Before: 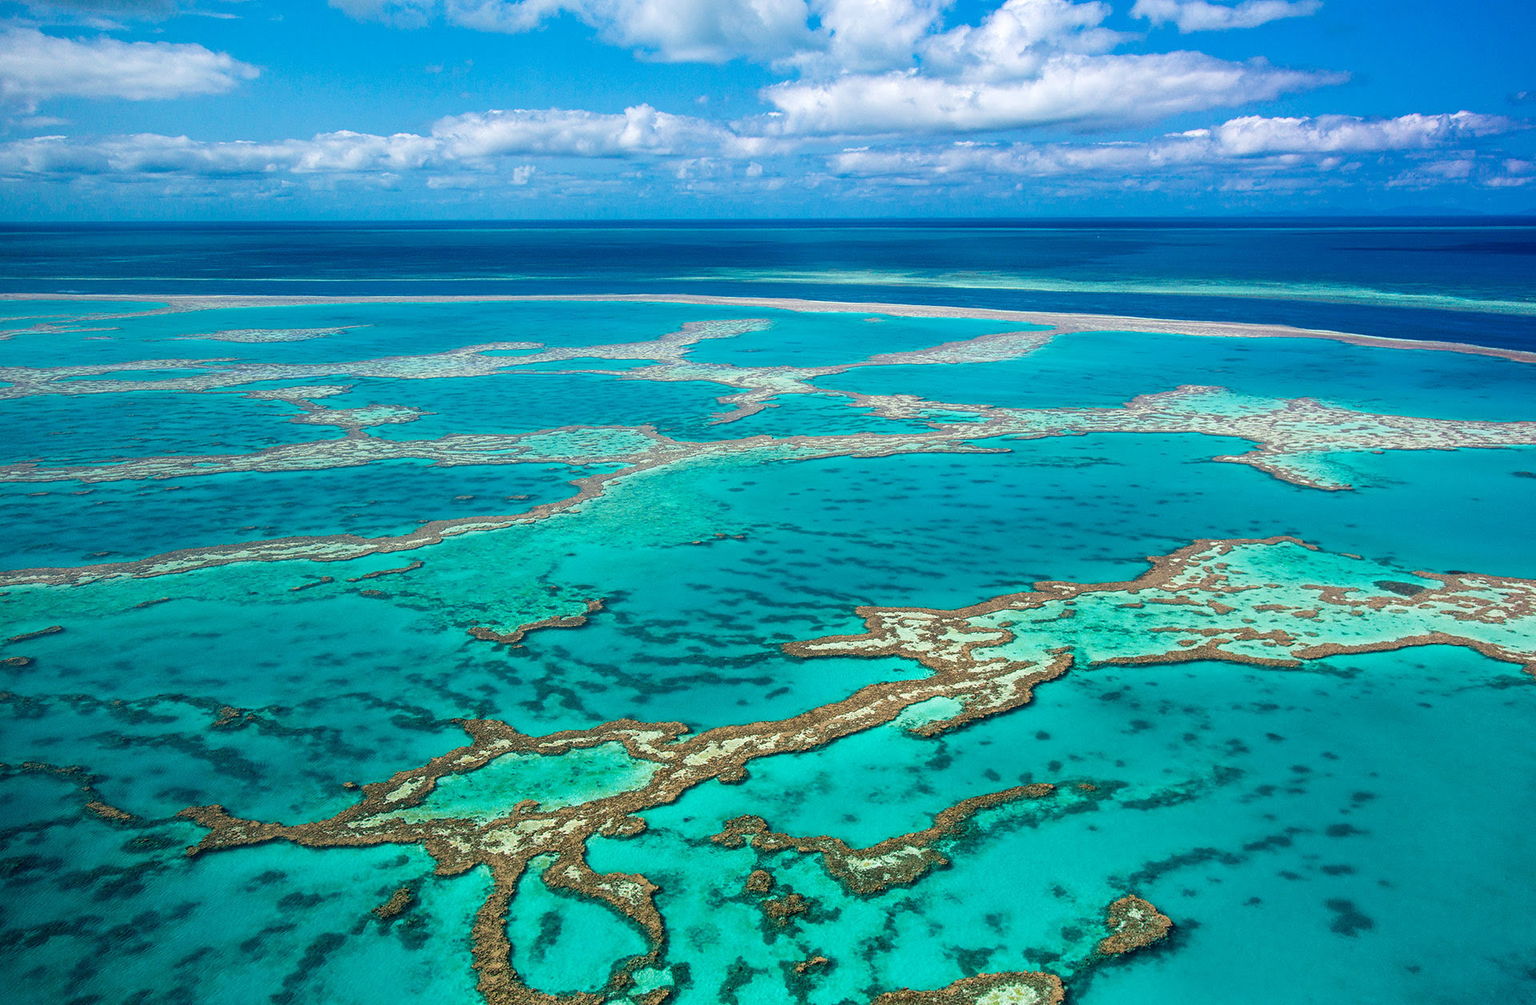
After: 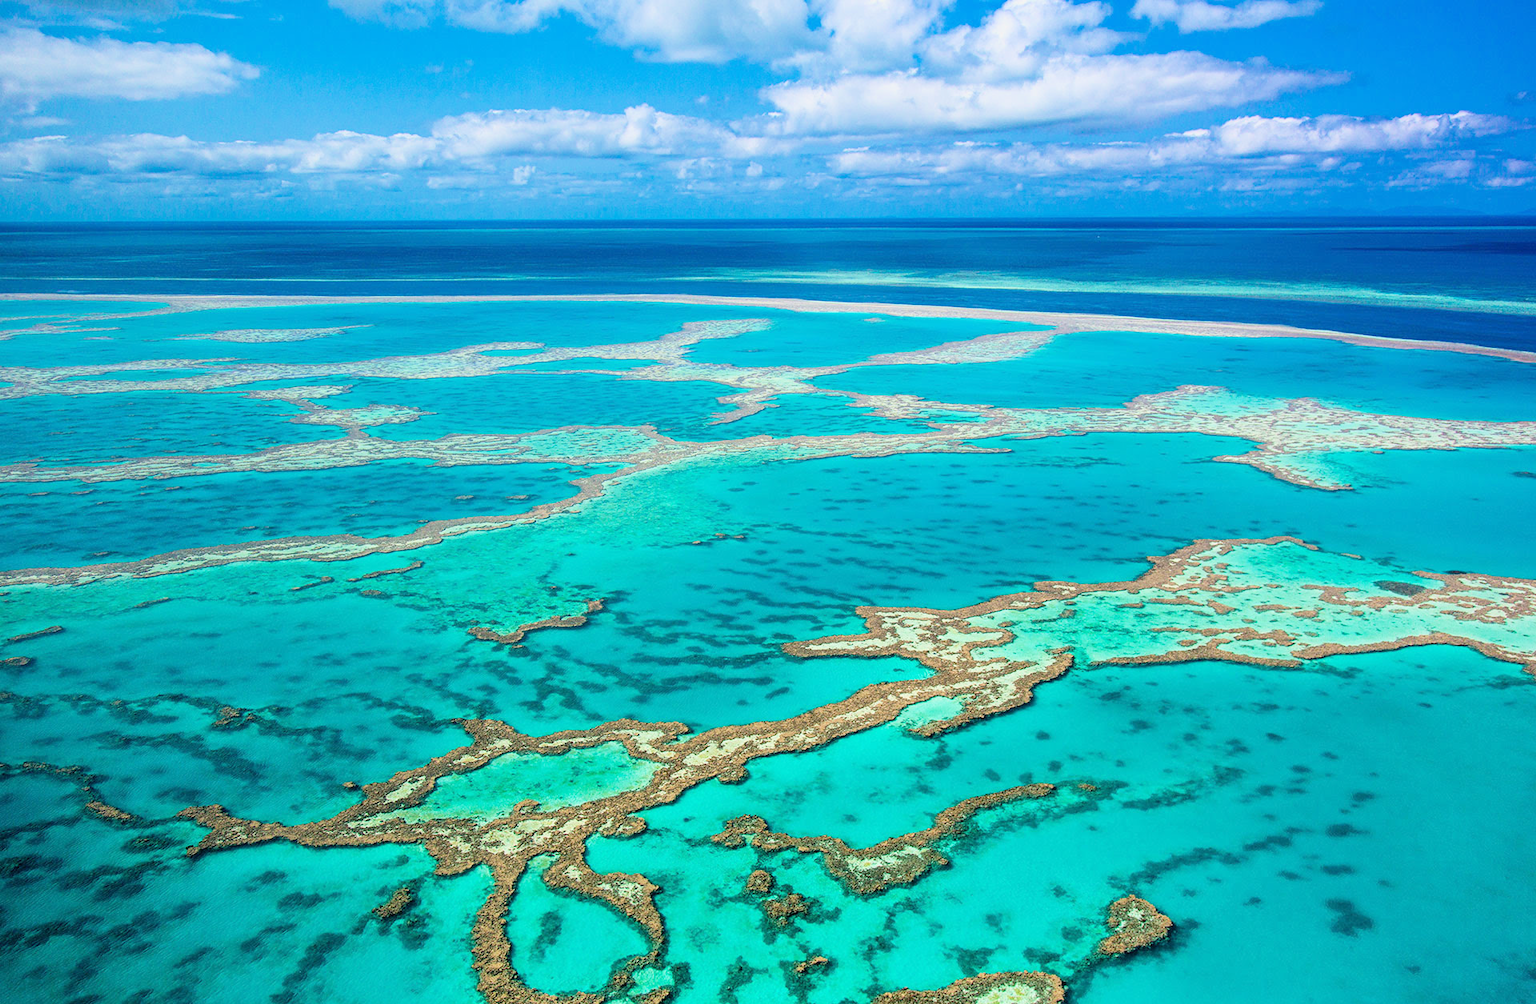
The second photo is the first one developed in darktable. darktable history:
exposure: exposure 0.778 EV, compensate highlight preservation false
filmic rgb: black relative exposure -8.01 EV, white relative exposure 4.02 EV, hardness 4.14, color science v6 (2022)
